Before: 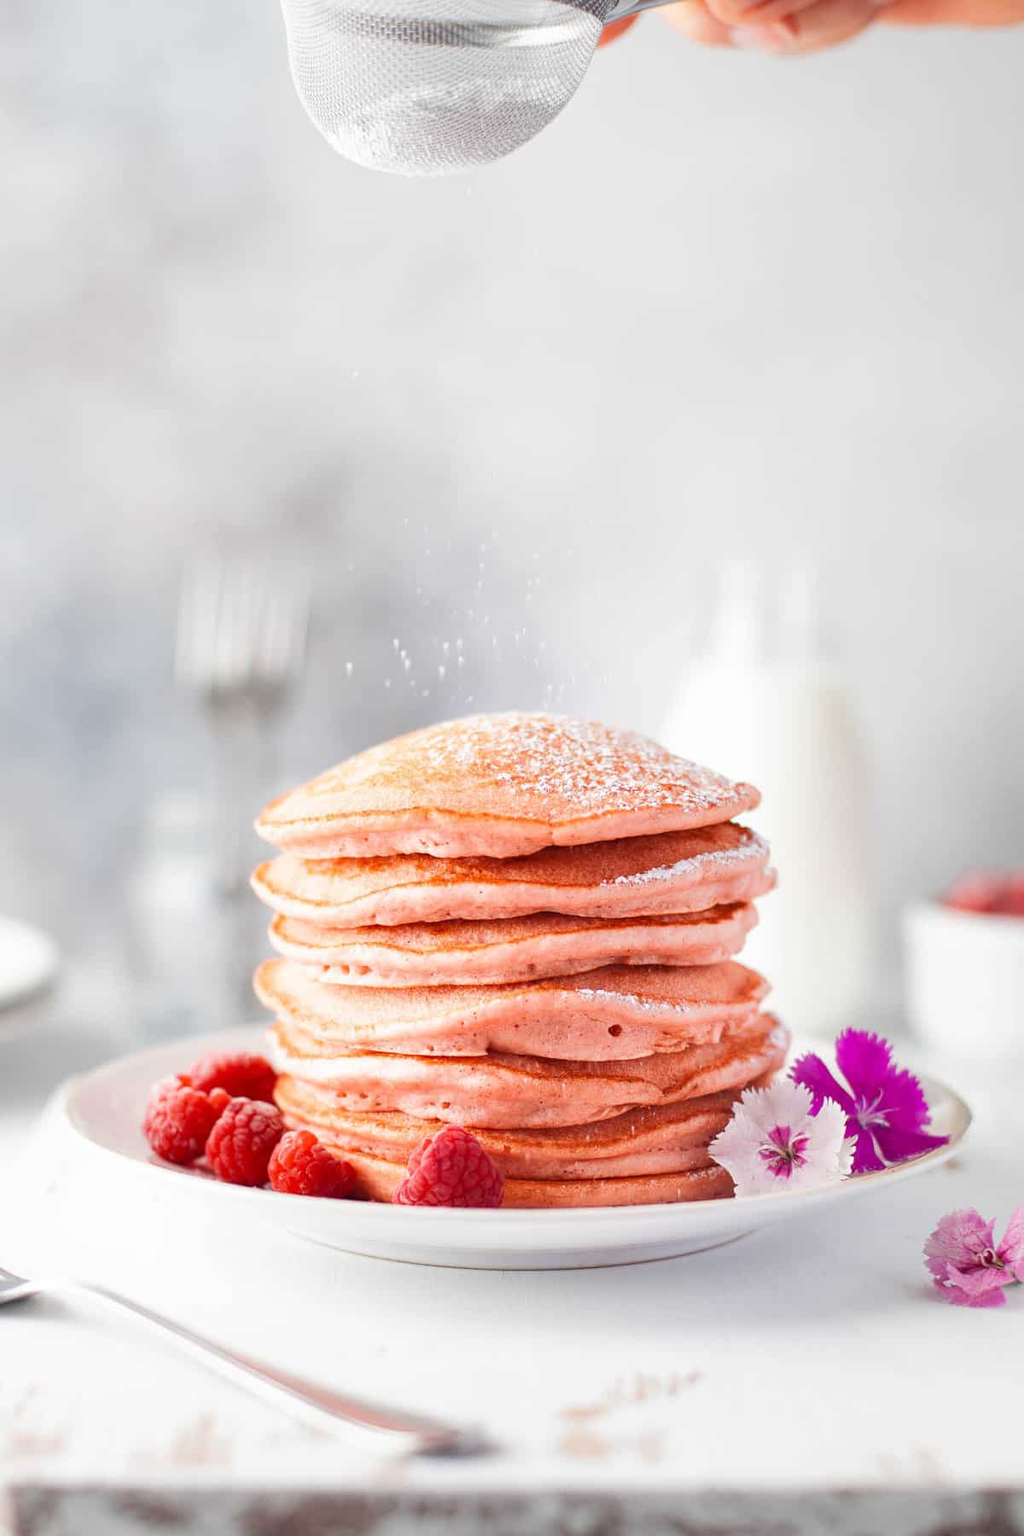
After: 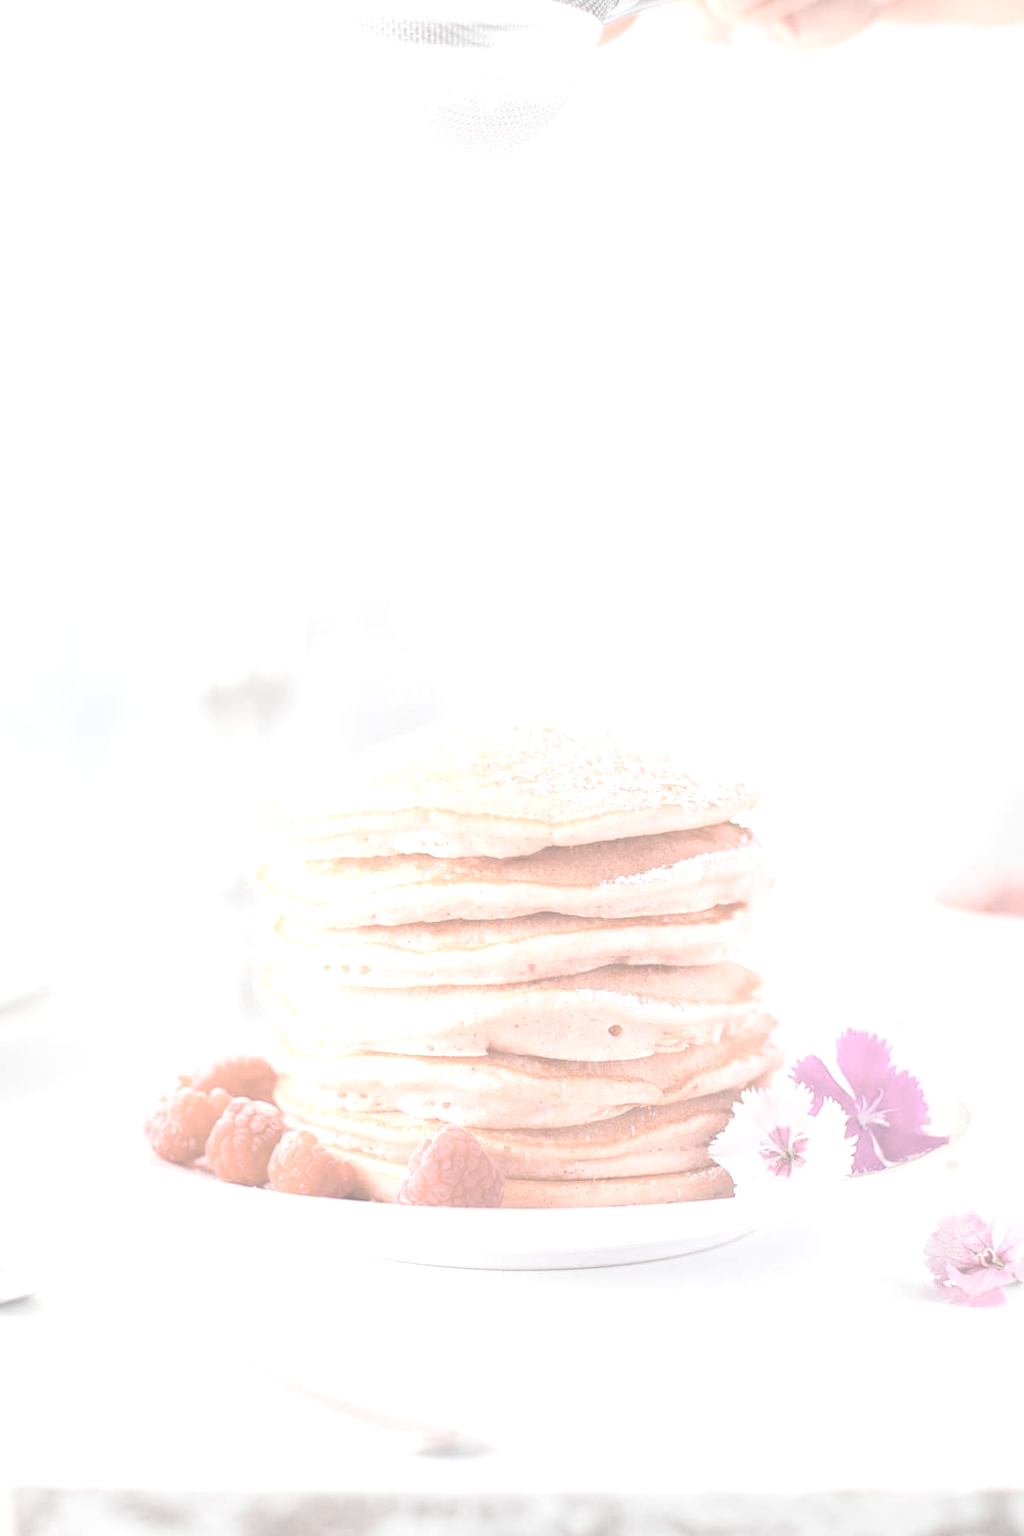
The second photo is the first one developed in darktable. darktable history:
contrast brightness saturation: contrast -0.32, brightness 0.75, saturation -0.78
exposure: black level correction 0.001, exposure 1.822 EV, compensate exposure bias true, compensate highlight preservation false
